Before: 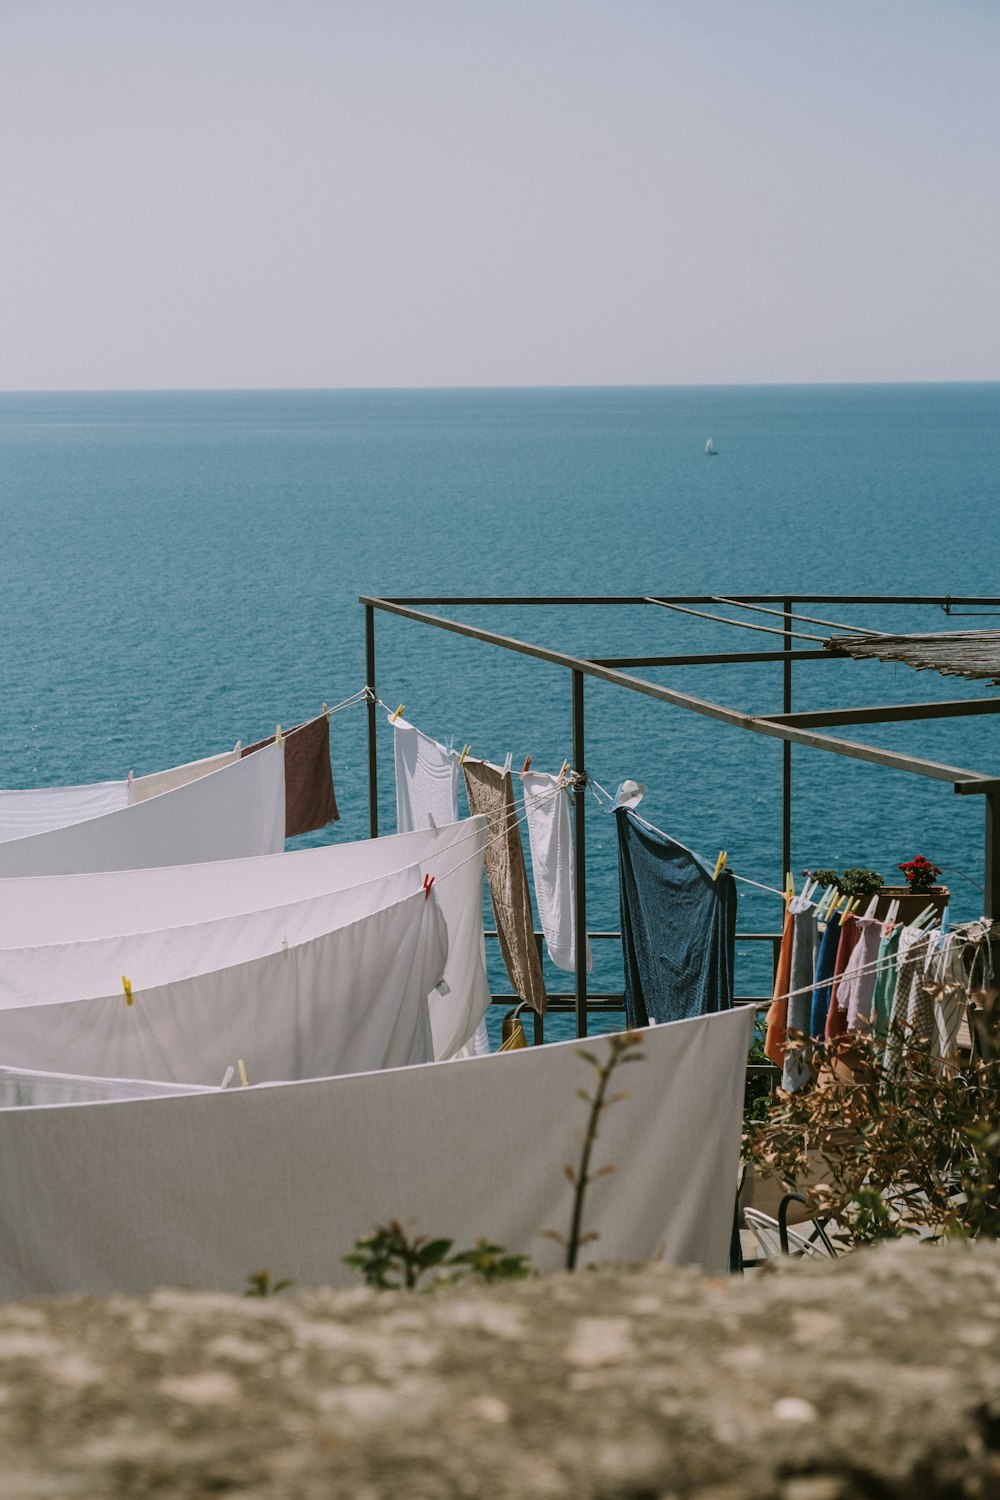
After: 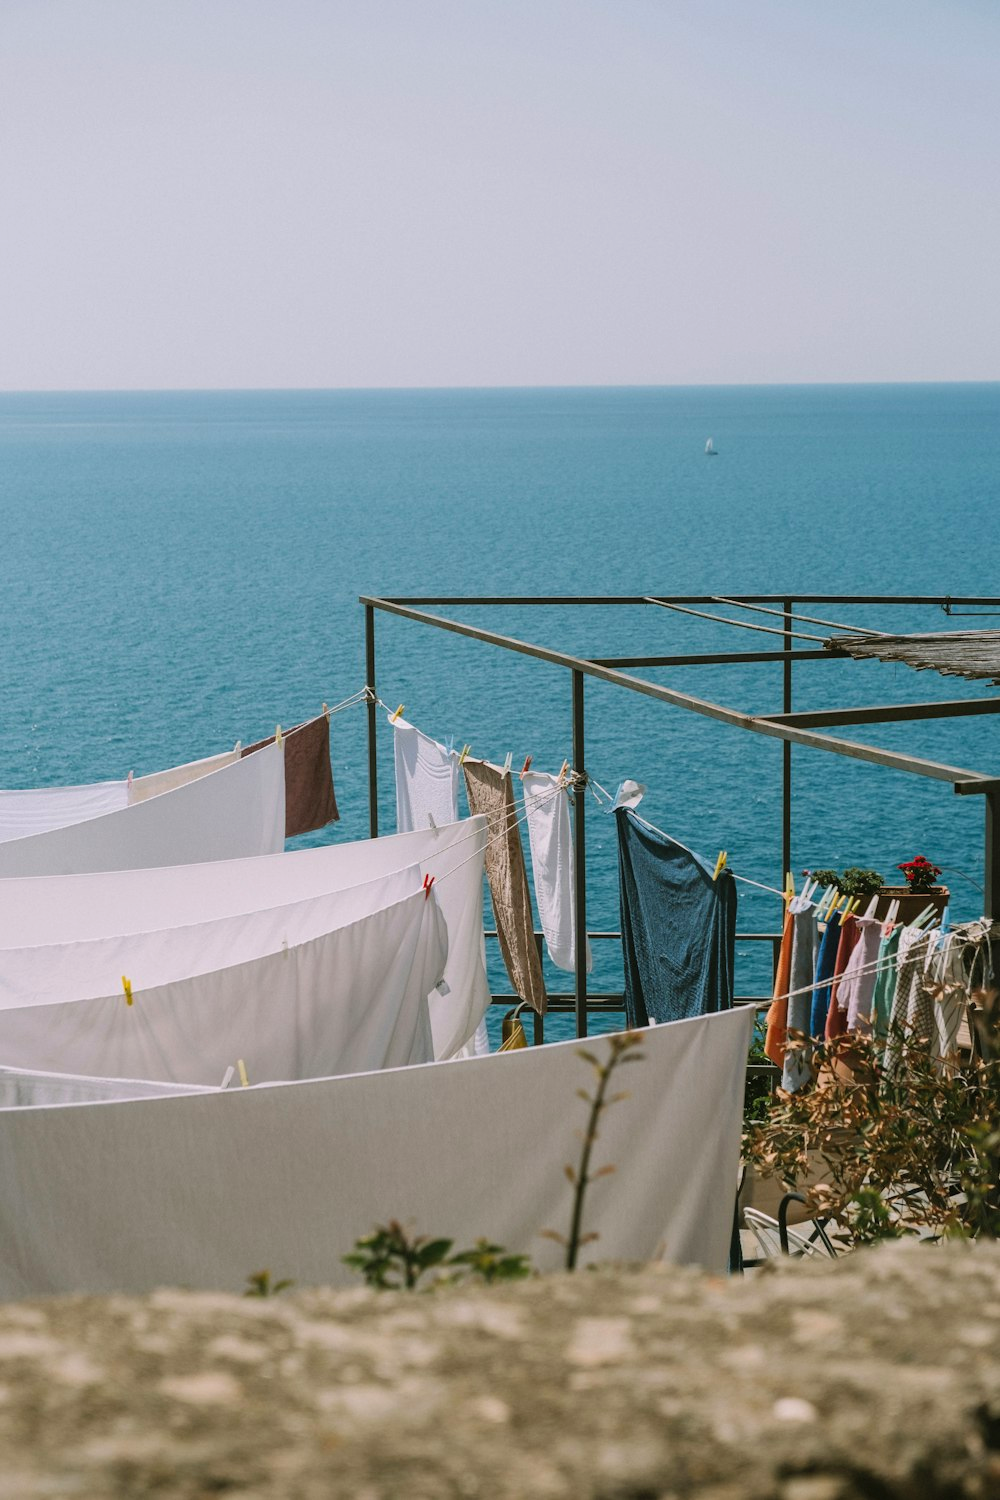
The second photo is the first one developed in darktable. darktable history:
contrast brightness saturation: contrast 0.071, brightness 0.082, saturation 0.177
